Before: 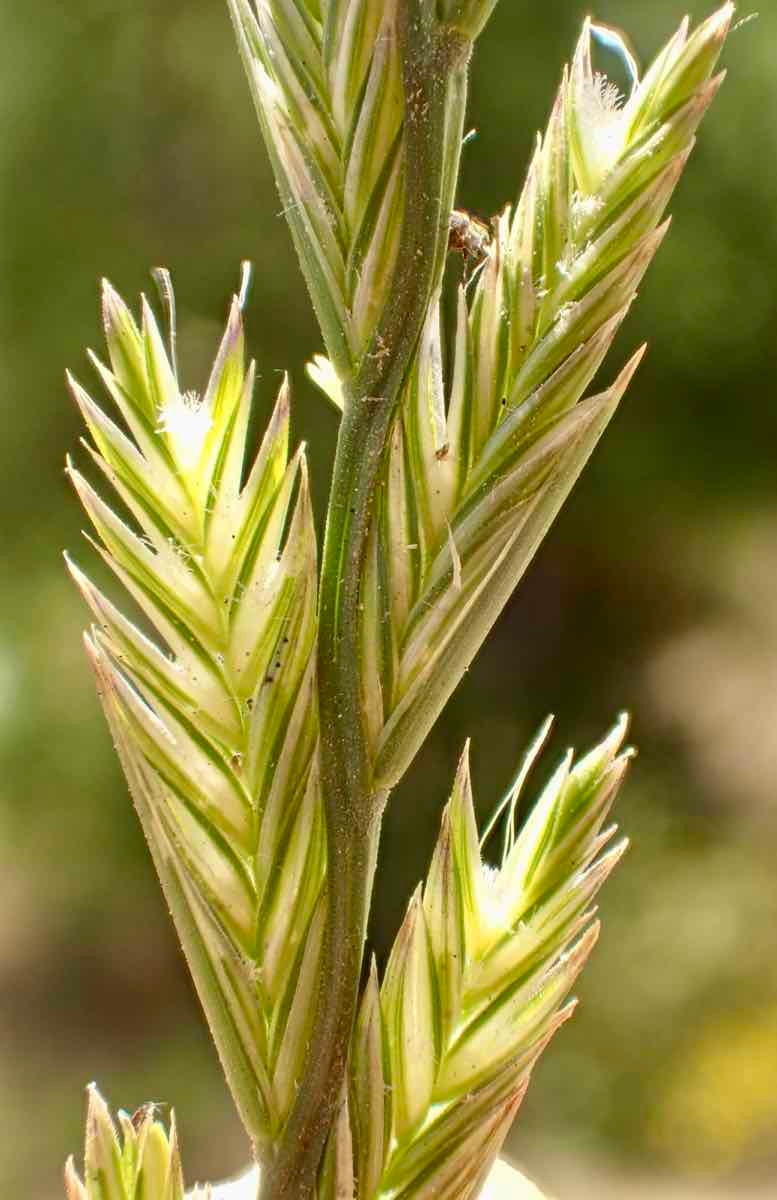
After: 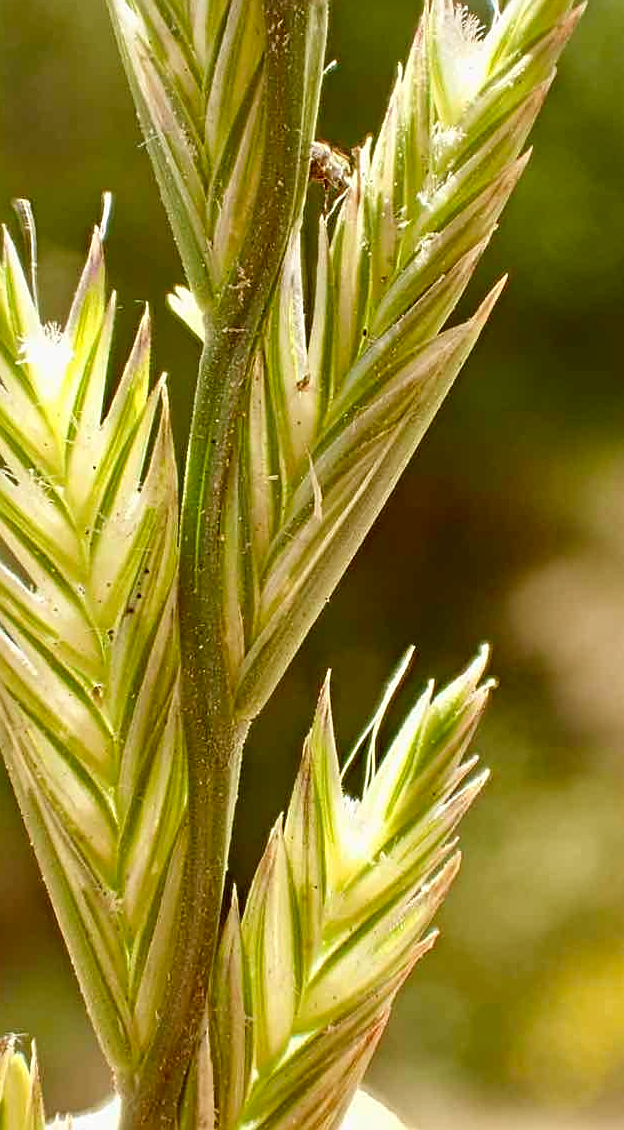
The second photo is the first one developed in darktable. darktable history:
base curve: curves: ch0 [(0, 0) (0.283, 0.295) (1, 1)], preserve colors none
crop and rotate: left 17.957%, top 5.795%, right 1.699%
color correction: highlights a* -0.468, highlights b* 0.157, shadows a* 4.33, shadows b* 20.06
sharpen: on, module defaults
